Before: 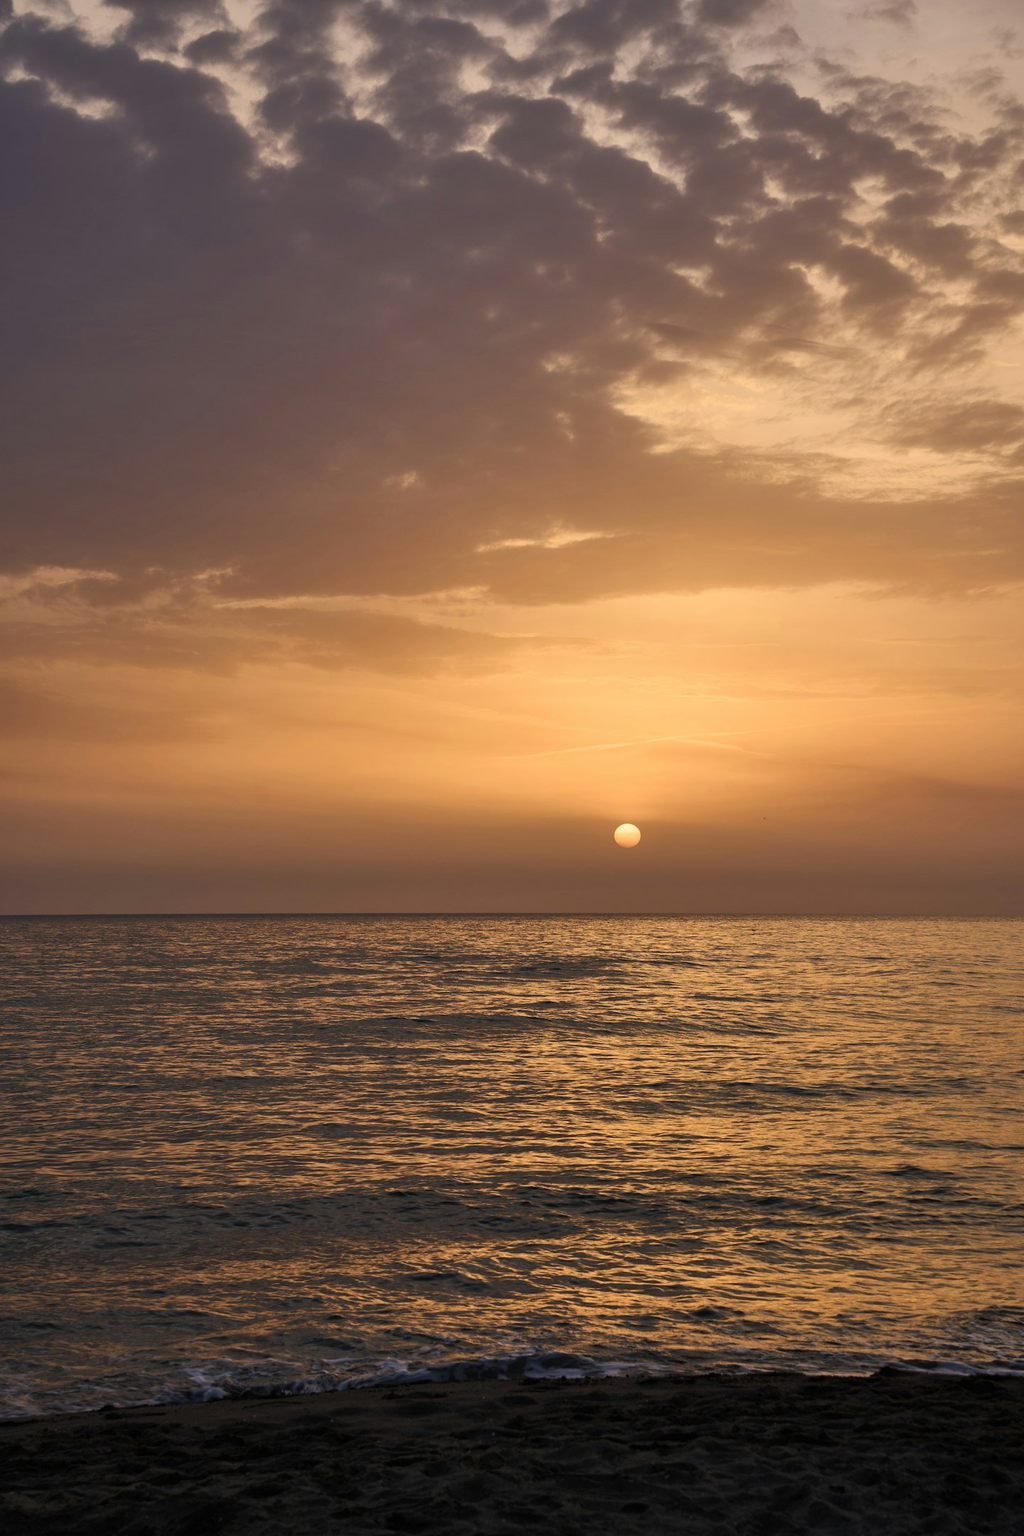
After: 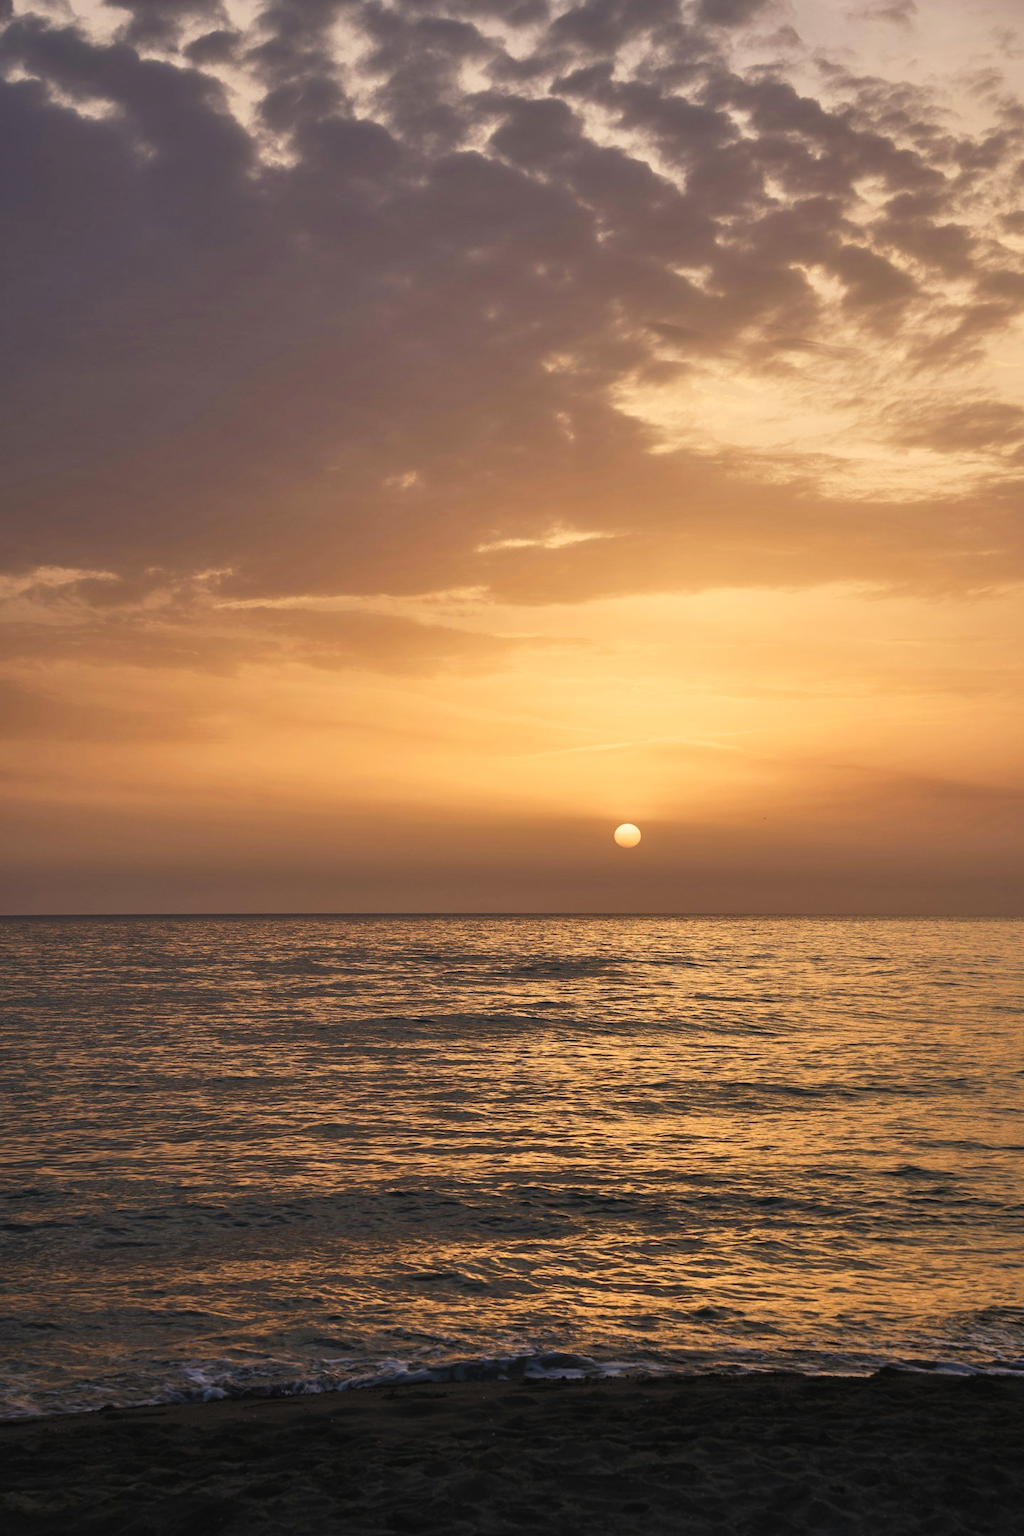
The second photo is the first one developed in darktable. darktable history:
tone curve: curves: ch0 [(0, 0.028) (0.138, 0.156) (0.468, 0.516) (0.754, 0.823) (1, 1)], preserve colors none
